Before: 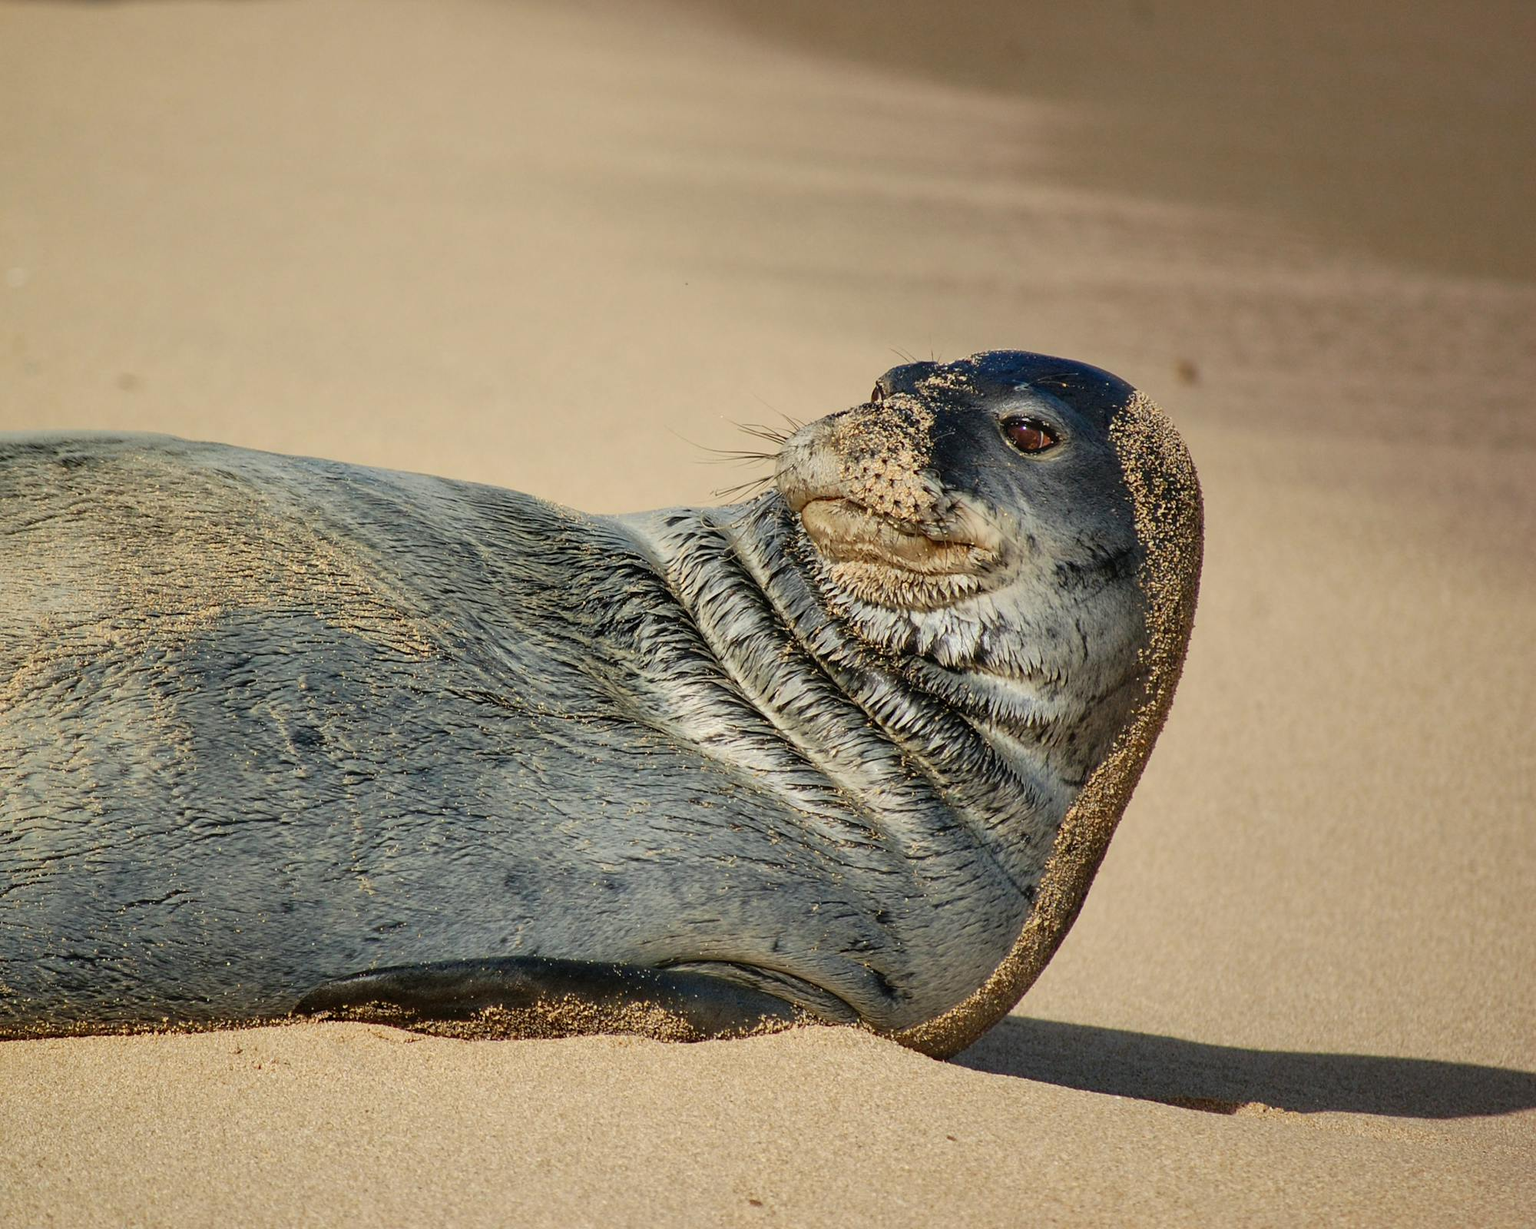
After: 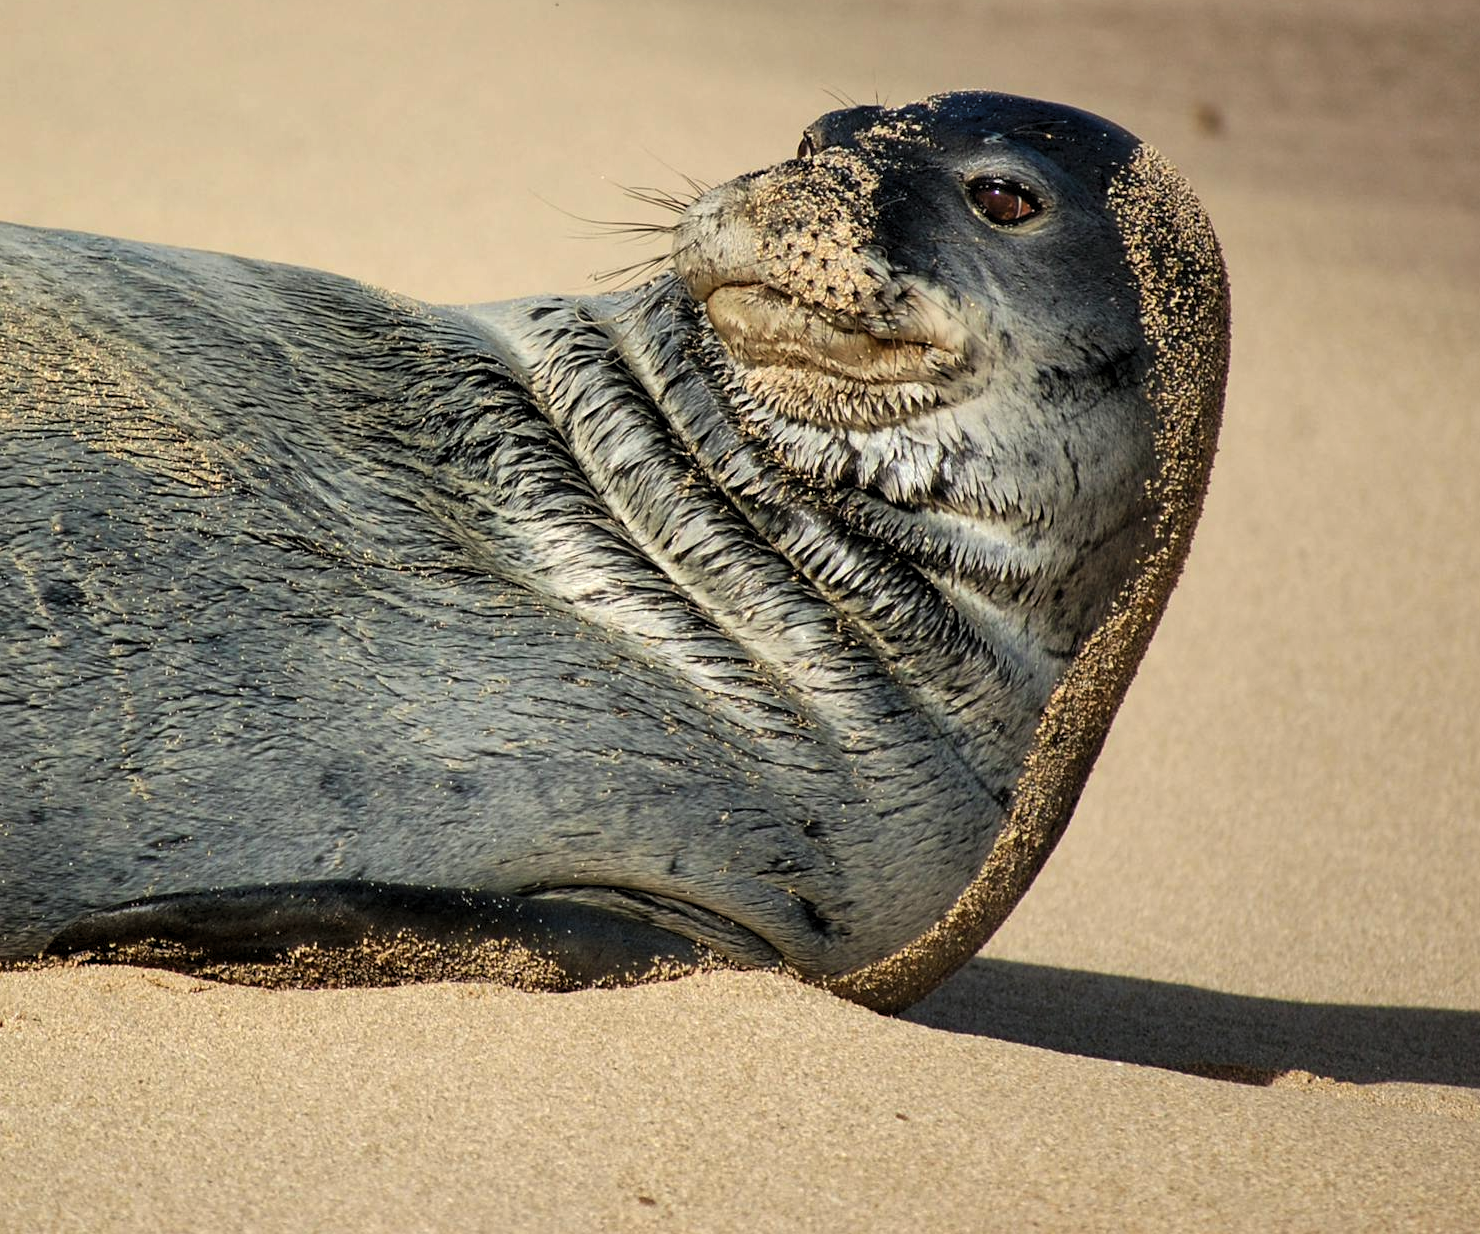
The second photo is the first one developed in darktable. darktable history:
crop: left 16.871%, top 22.857%, right 9.116%
tone equalizer: -7 EV 0.18 EV, -6 EV 0.12 EV, -5 EV 0.08 EV, -4 EV 0.04 EV, -2 EV -0.02 EV, -1 EV -0.04 EV, +0 EV -0.06 EV, luminance estimator HSV value / RGB max
levels: levels [0.052, 0.496, 0.908]
